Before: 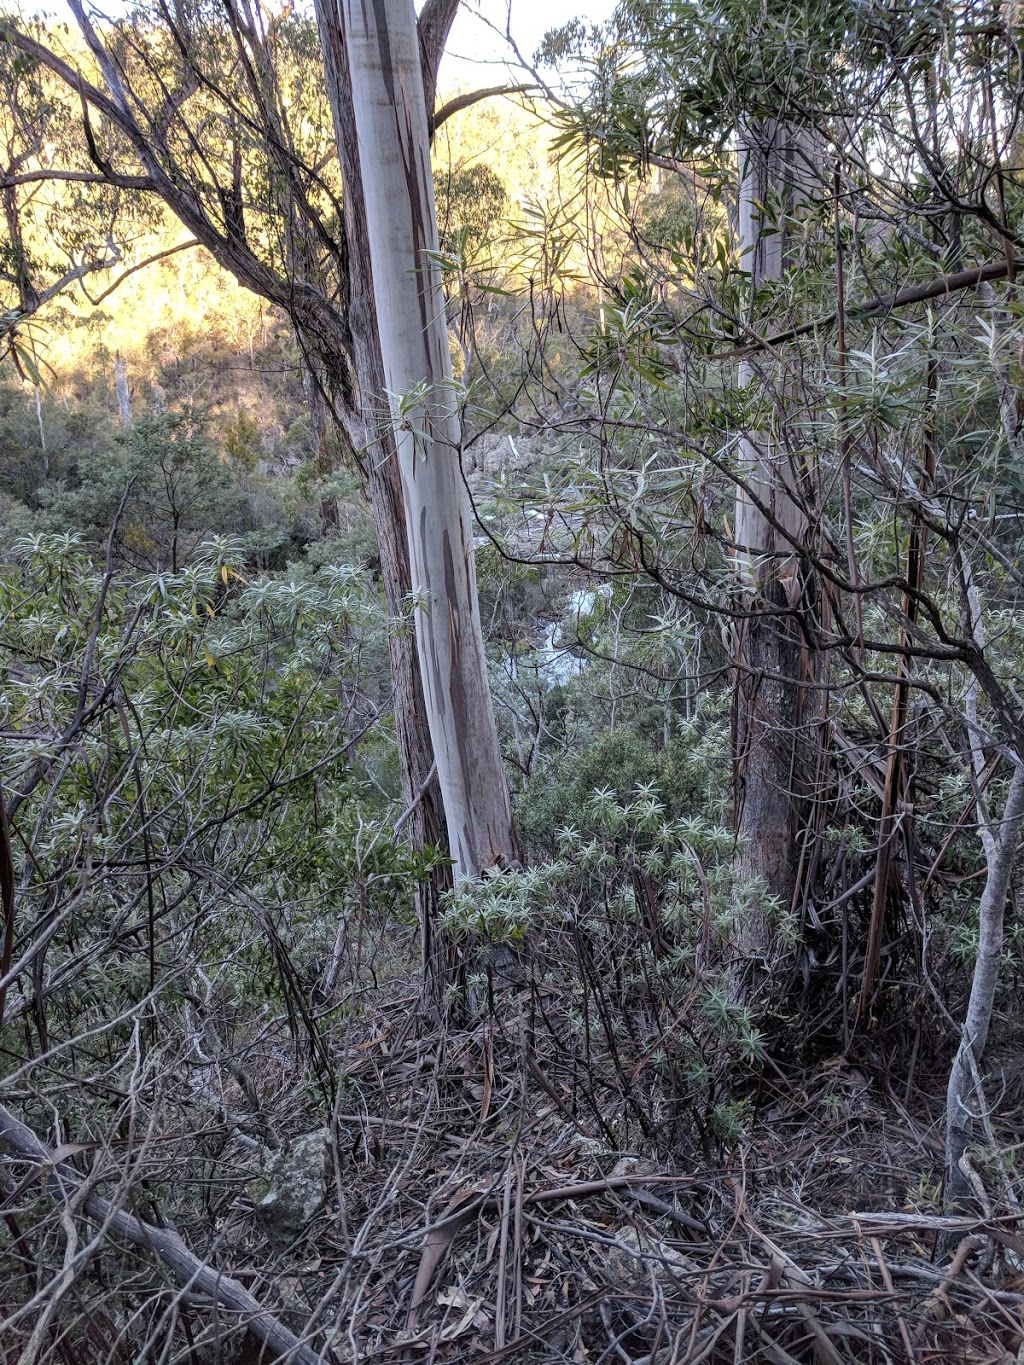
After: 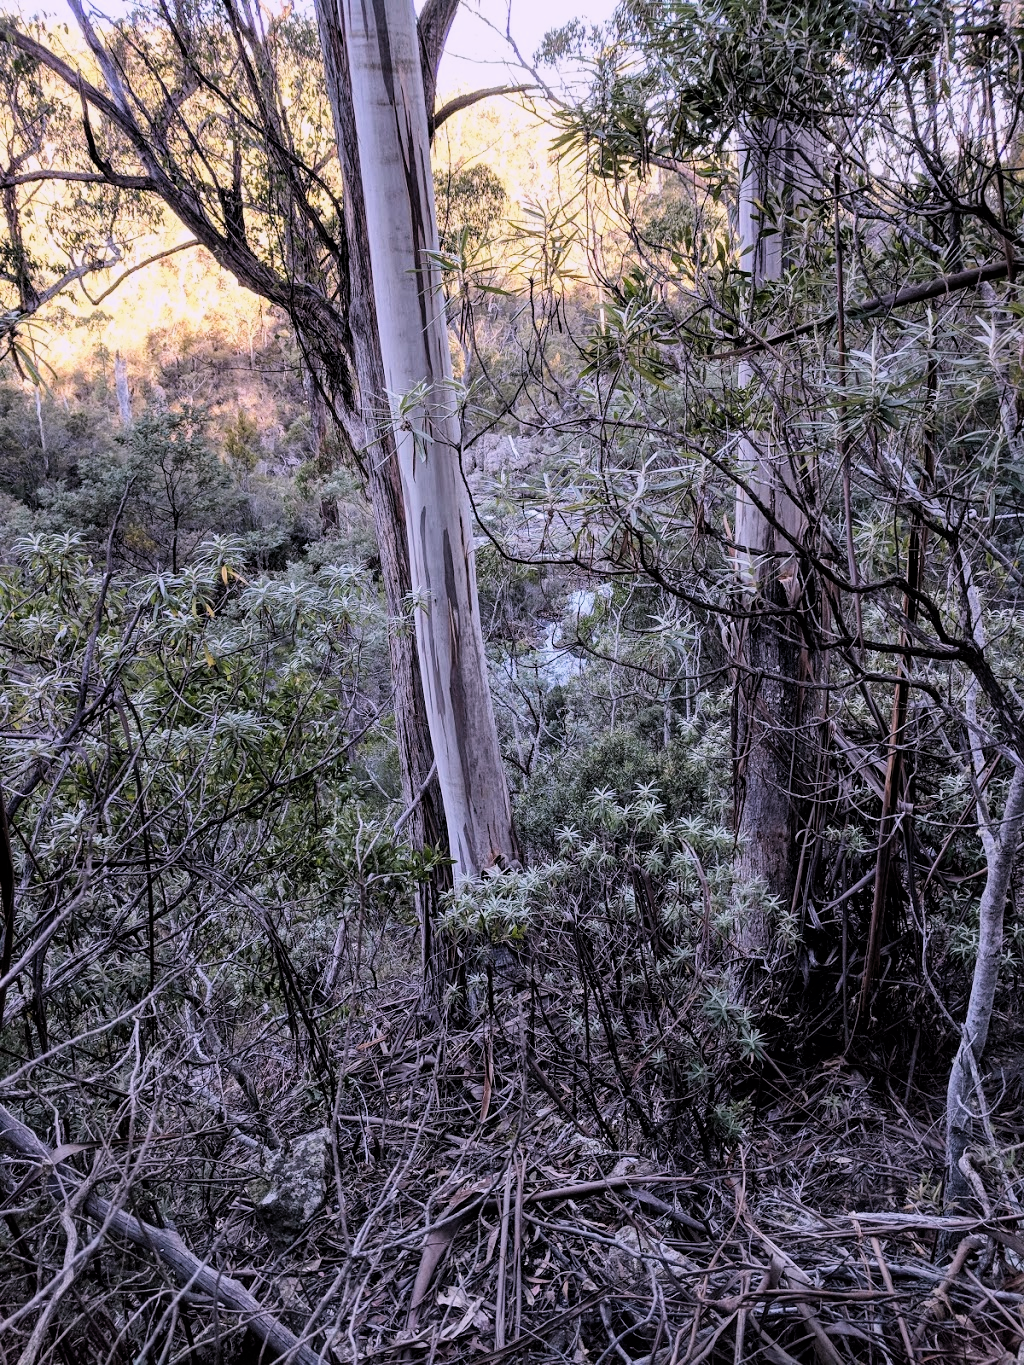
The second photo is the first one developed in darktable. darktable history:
filmic rgb: black relative exposure -16 EV, white relative exposure 6.29 EV, hardness 5.1, contrast 1.35
white balance: red 1.066, blue 1.119
